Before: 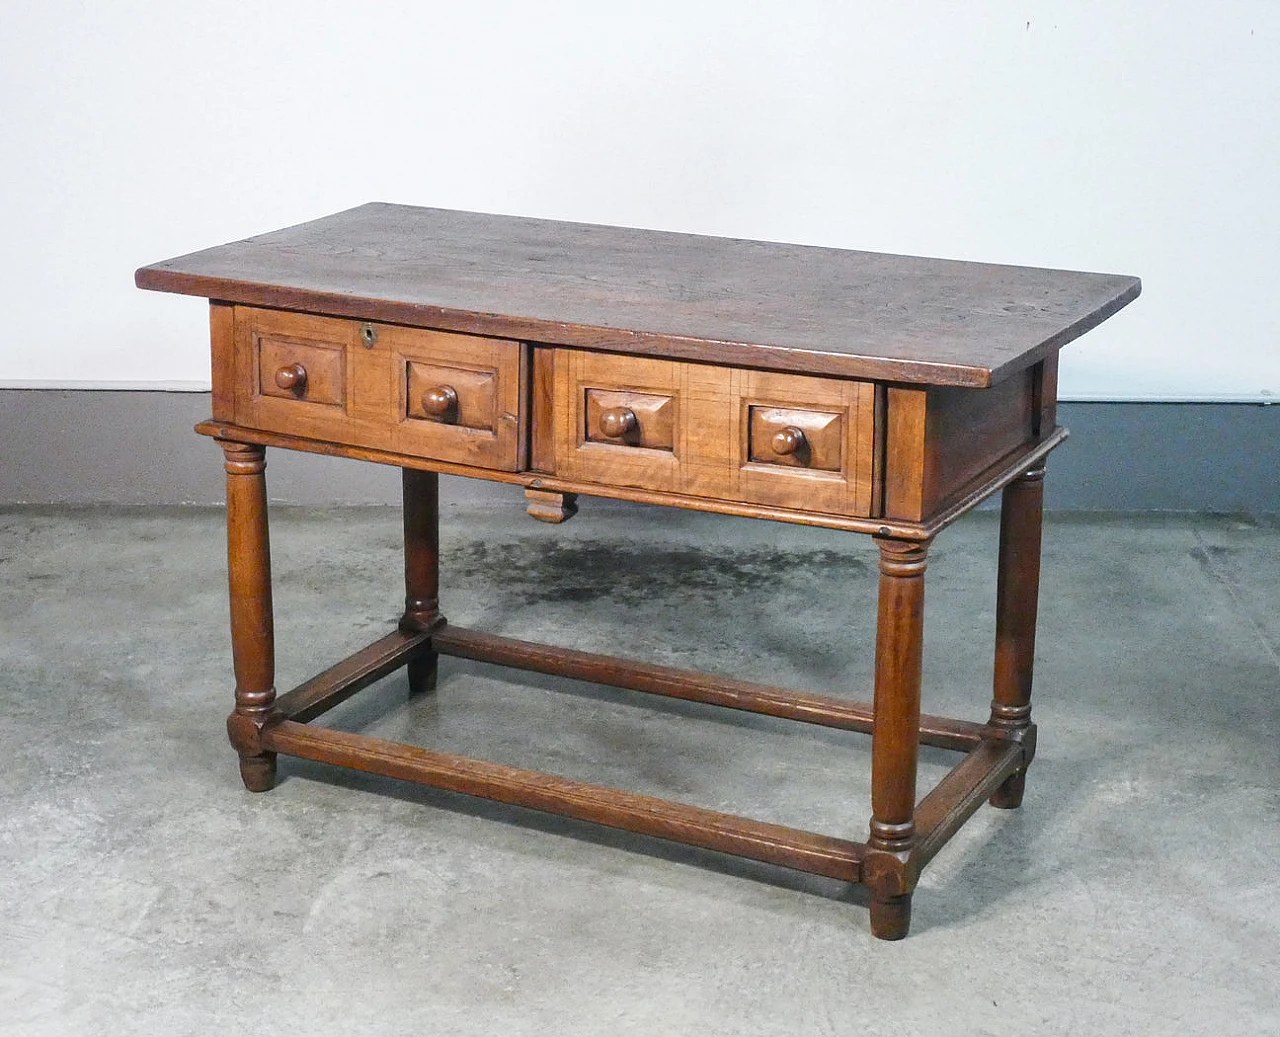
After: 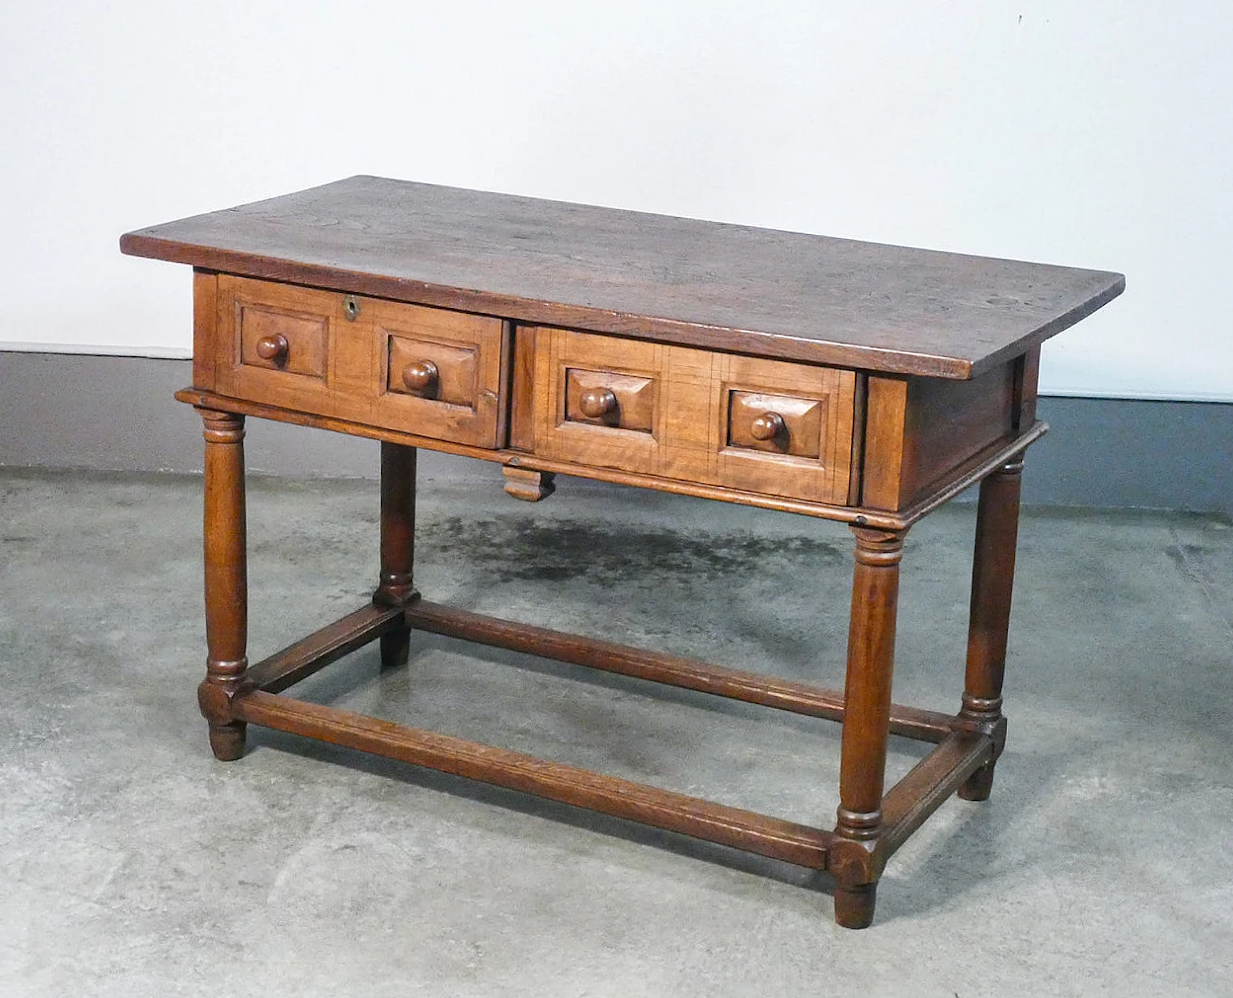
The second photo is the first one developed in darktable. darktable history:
crop and rotate: angle -1.79°
